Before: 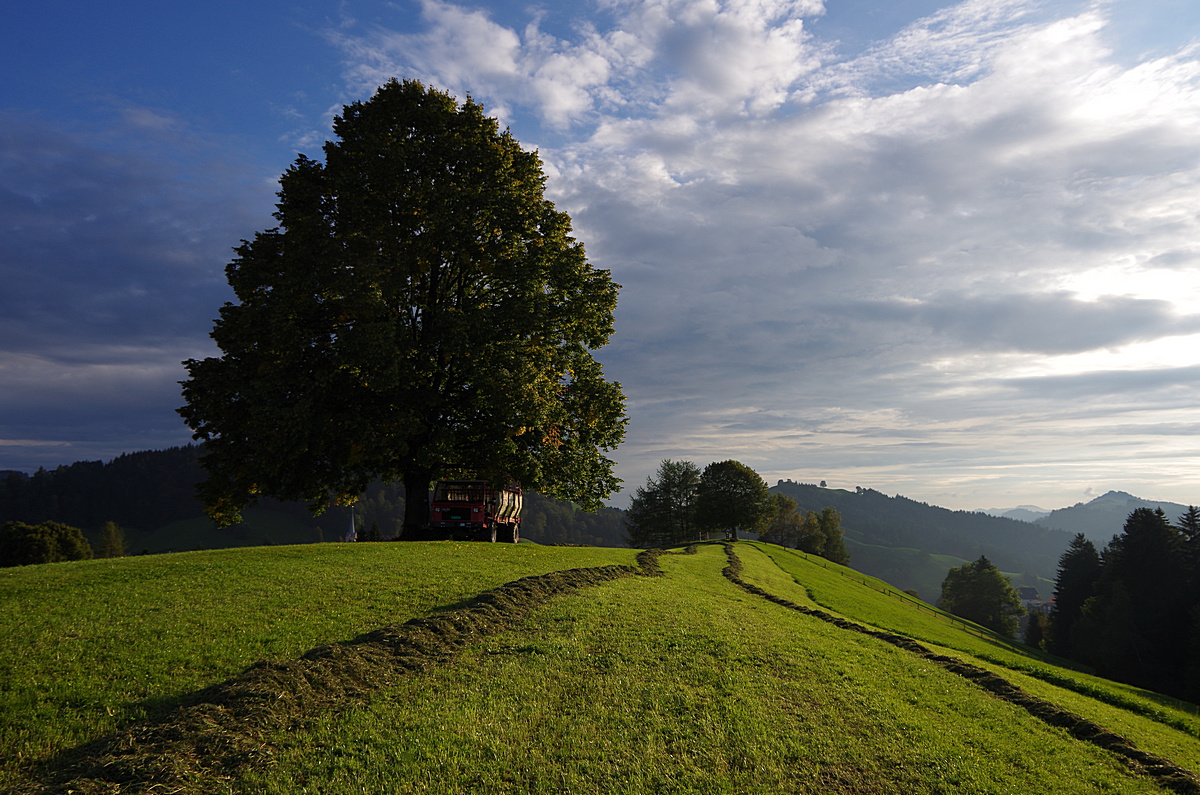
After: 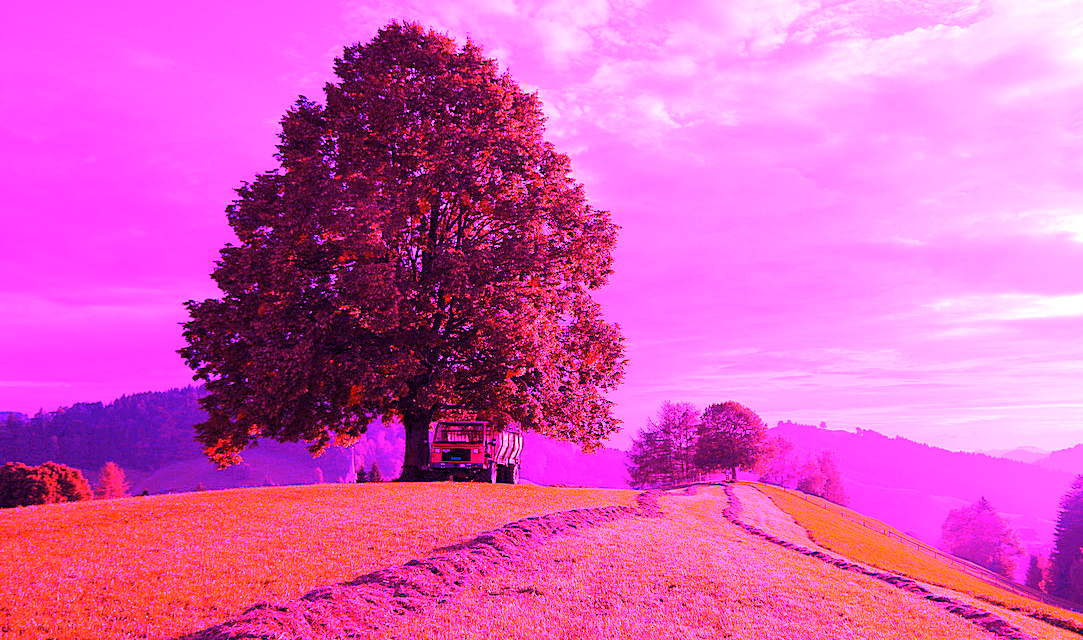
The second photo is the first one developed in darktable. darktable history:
crop: top 7.49%, right 9.717%, bottom 11.943%
white balance: red 8, blue 8
